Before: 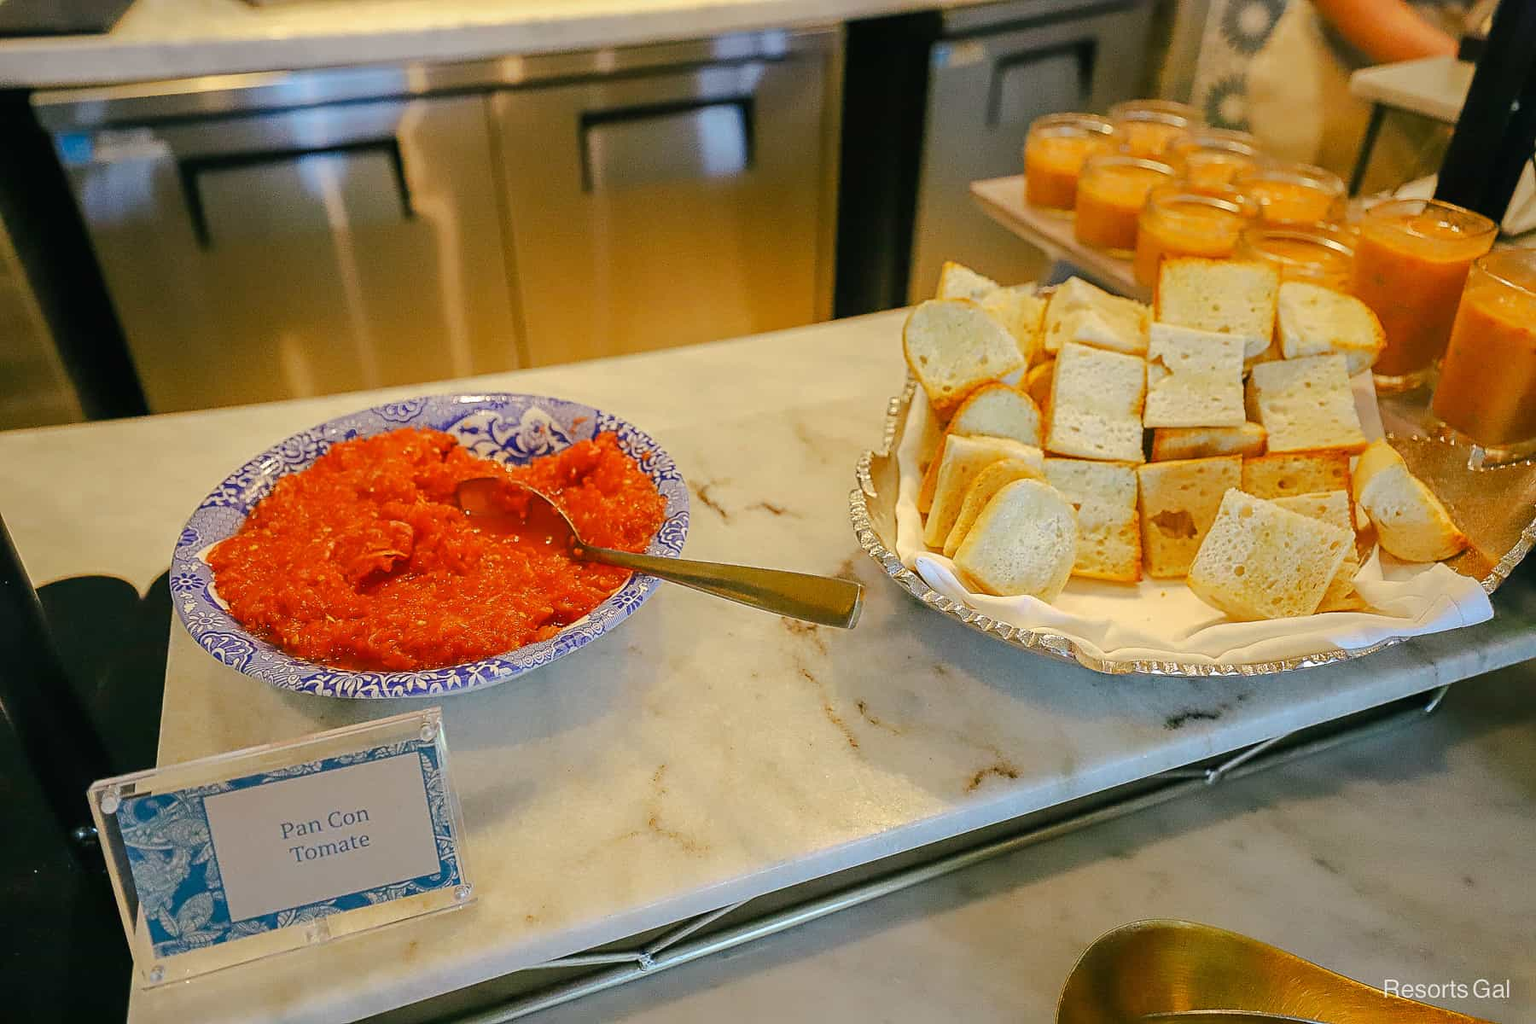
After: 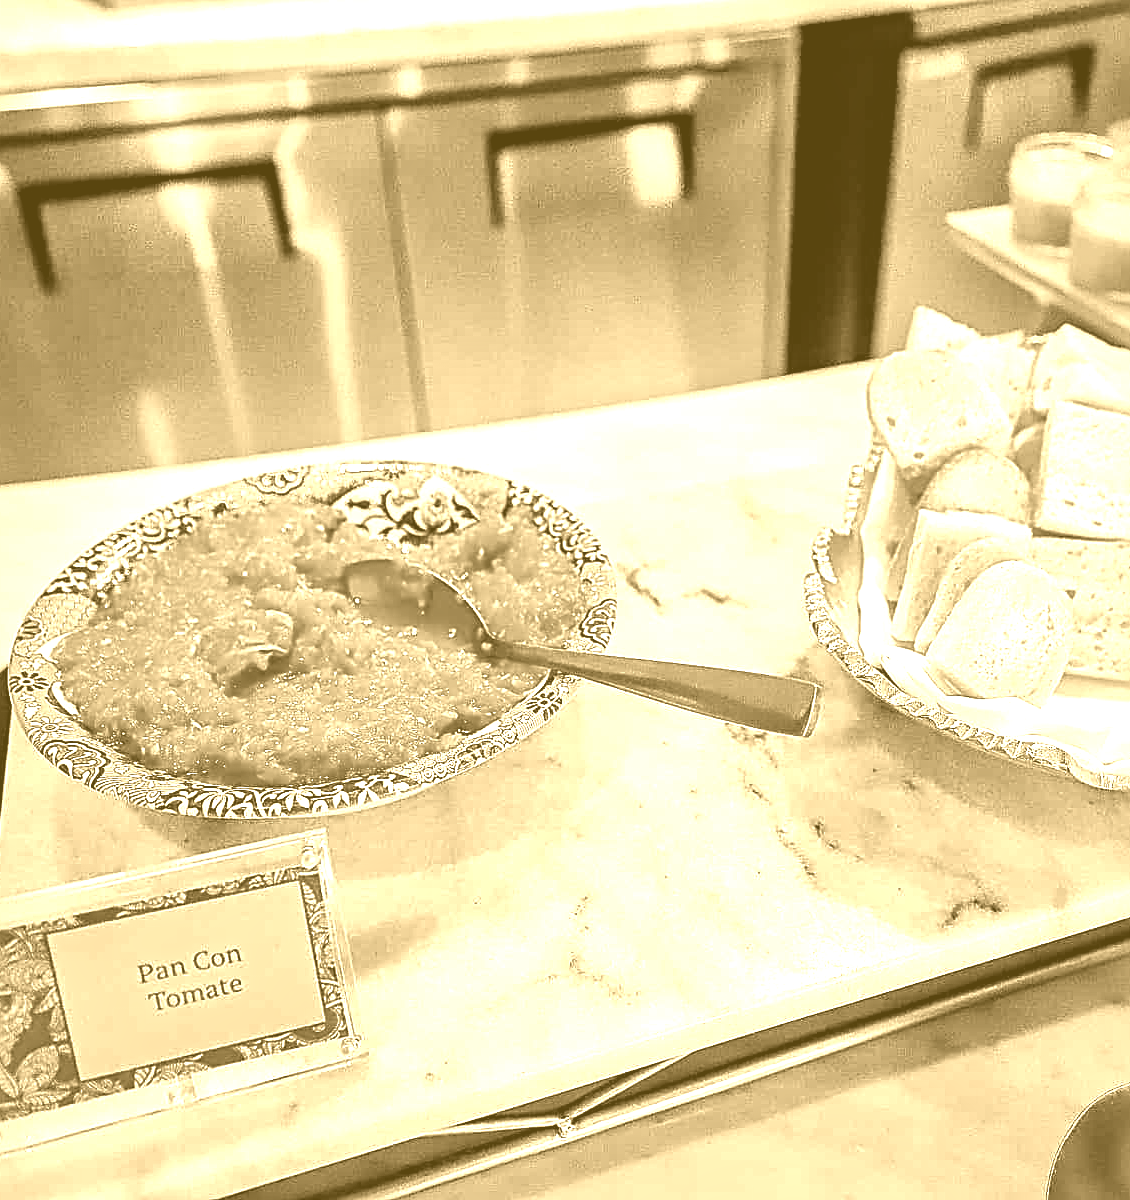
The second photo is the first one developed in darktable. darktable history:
crop: left 10.644%, right 26.528%
colorize: hue 36°, source mix 100%
color correction: highlights a* 0.003, highlights b* -0.283
haze removal: compatibility mode true, adaptive false
sharpen: on, module defaults
local contrast: mode bilateral grid, contrast 20, coarseness 50, detail 179%, midtone range 0.2
shadows and highlights: radius 110.86, shadows 51.09, white point adjustment 9.16, highlights -4.17, highlights color adjustment 32.2%, soften with gaussian
